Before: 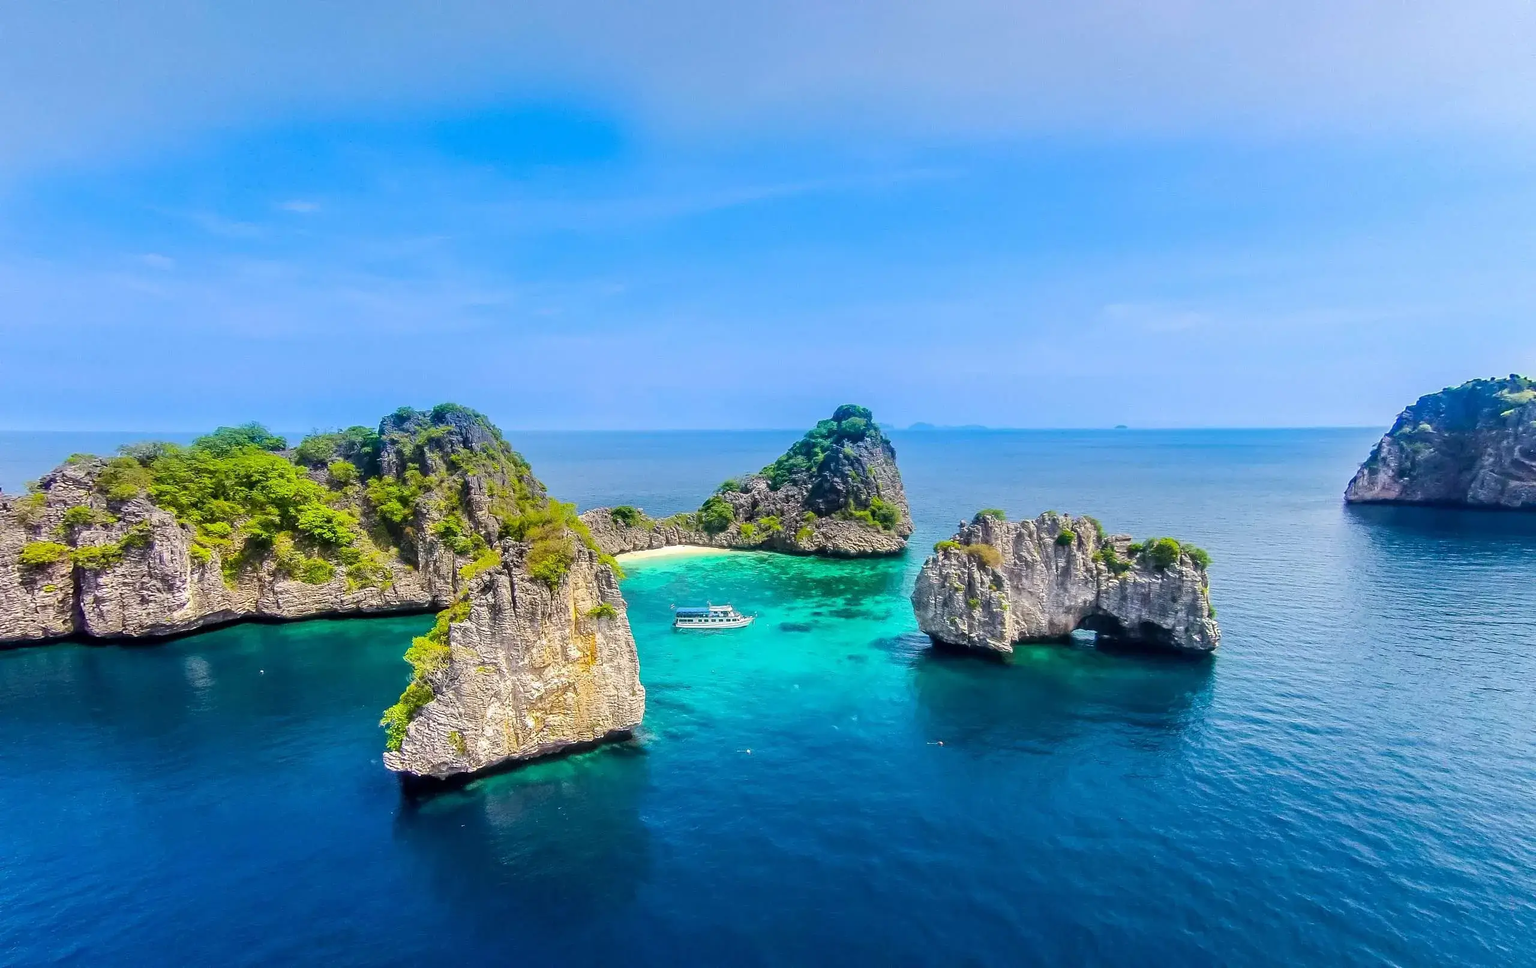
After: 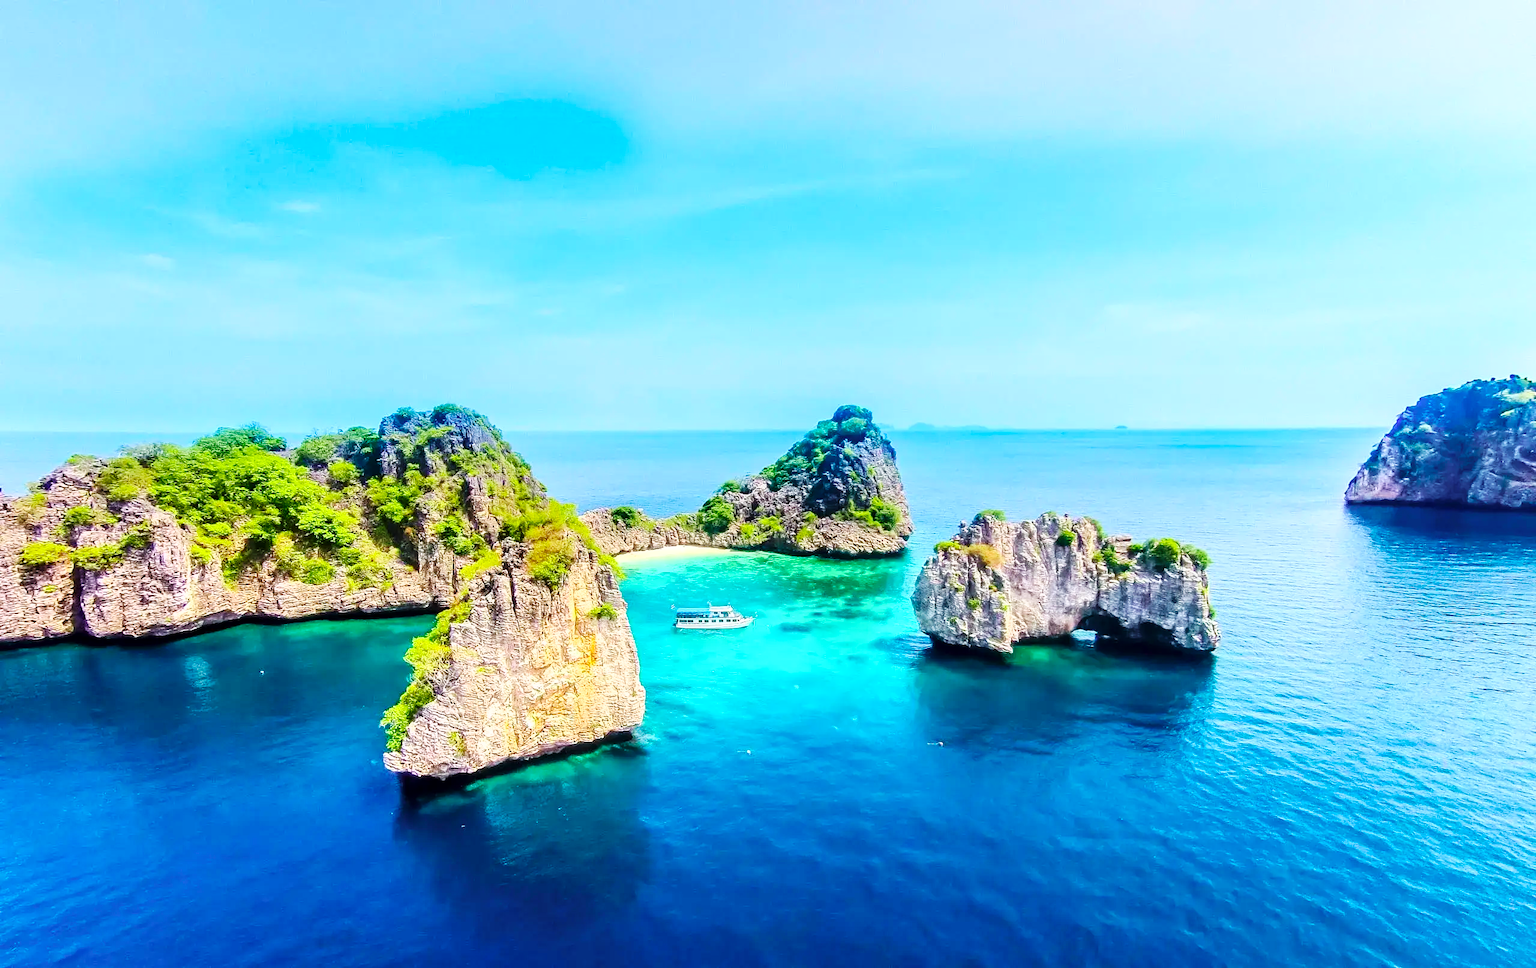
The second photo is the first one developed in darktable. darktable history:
tone curve: curves: ch0 [(0, 0) (0.389, 0.458) (0.745, 0.82) (0.849, 0.917) (0.919, 0.969) (1, 1)]; ch1 [(0, 0) (0.437, 0.404) (0.5, 0.5) (0.529, 0.55) (0.58, 0.6) (0.616, 0.649) (1, 1)]; ch2 [(0, 0) (0.442, 0.428) (0.5, 0.5) (0.525, 0.543) (0.585, 0.62) (1, 1)], color space Lab, independent channels, preserve colors none
exposure: black level correction 0.001, exposure 0.014 EV, compensate highlight preservation false
rotate and perspective: crop left 0, crop top 0
base curve: curves: ch0 [(0, 0) (0.032, 0.025) (0.121, 0.166) (0.206, 0.329) (0.605, 0.79) (1, 1)], preserve colors none
